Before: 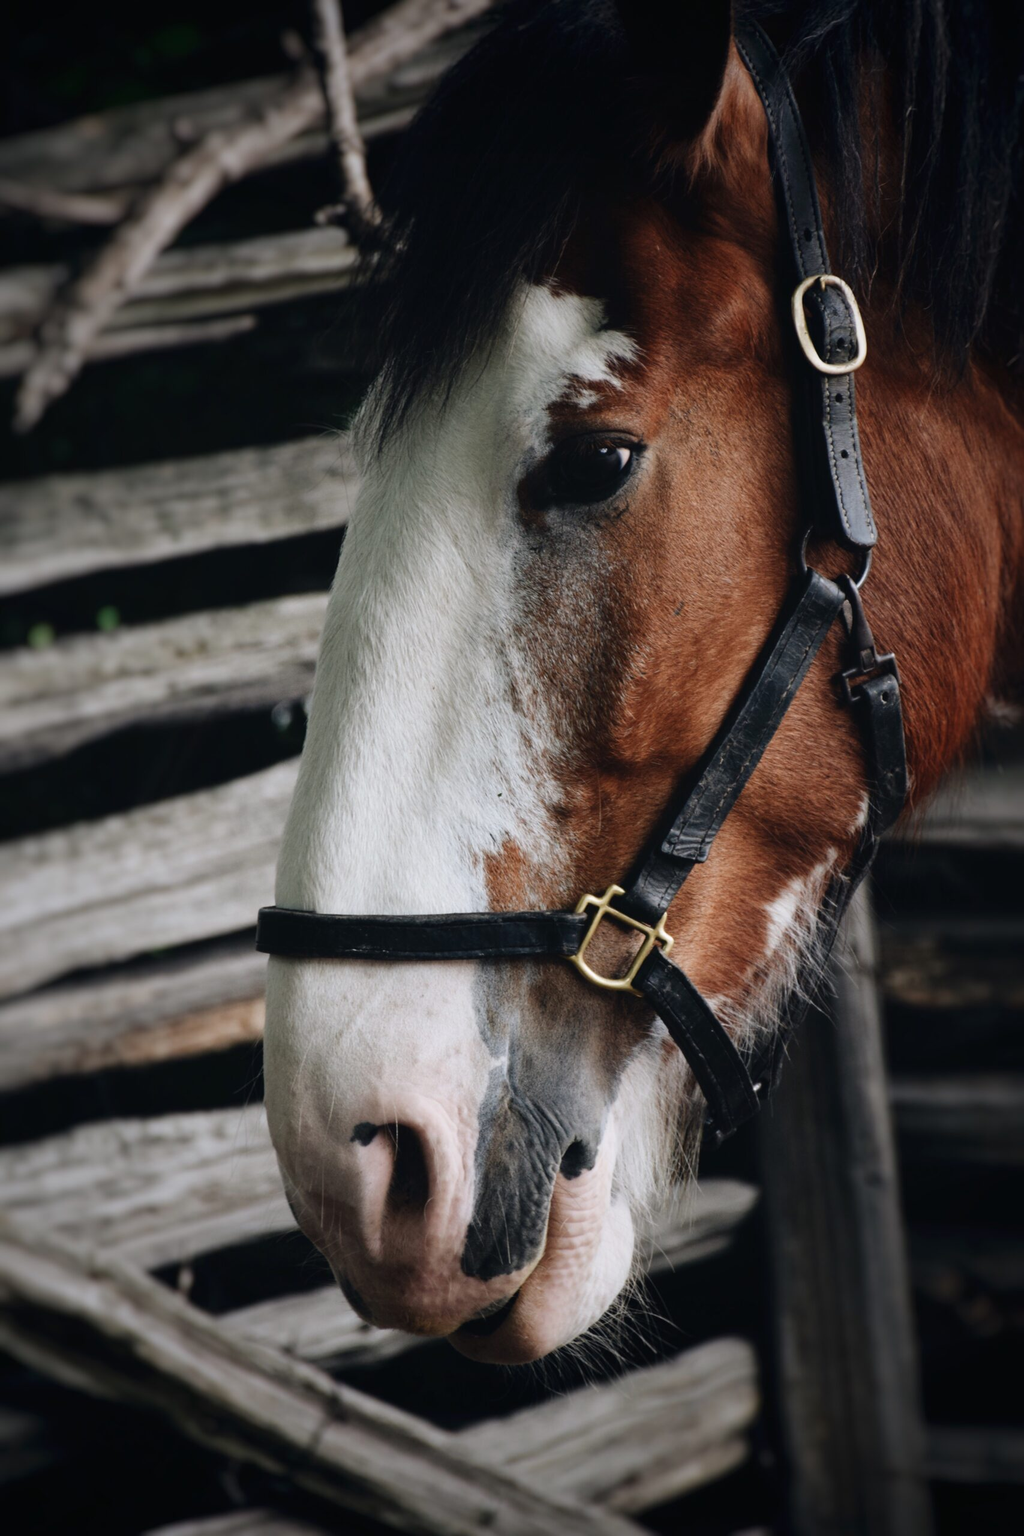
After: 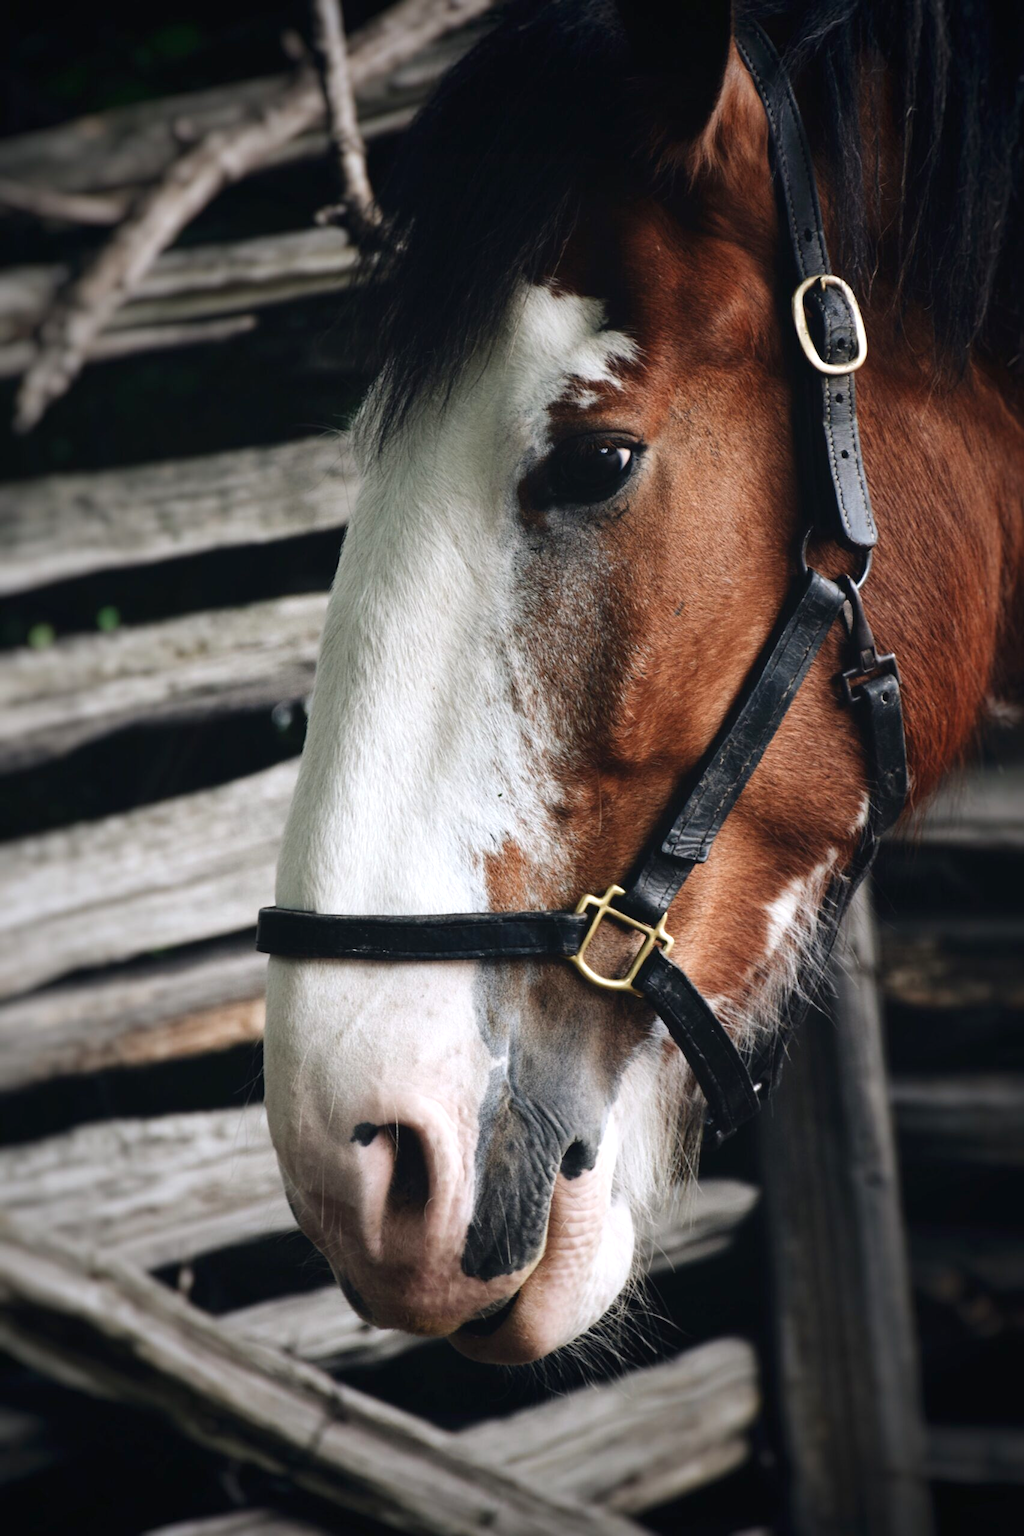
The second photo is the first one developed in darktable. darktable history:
exposure: exposure 0.492 EV, compensate highlight preservation false
